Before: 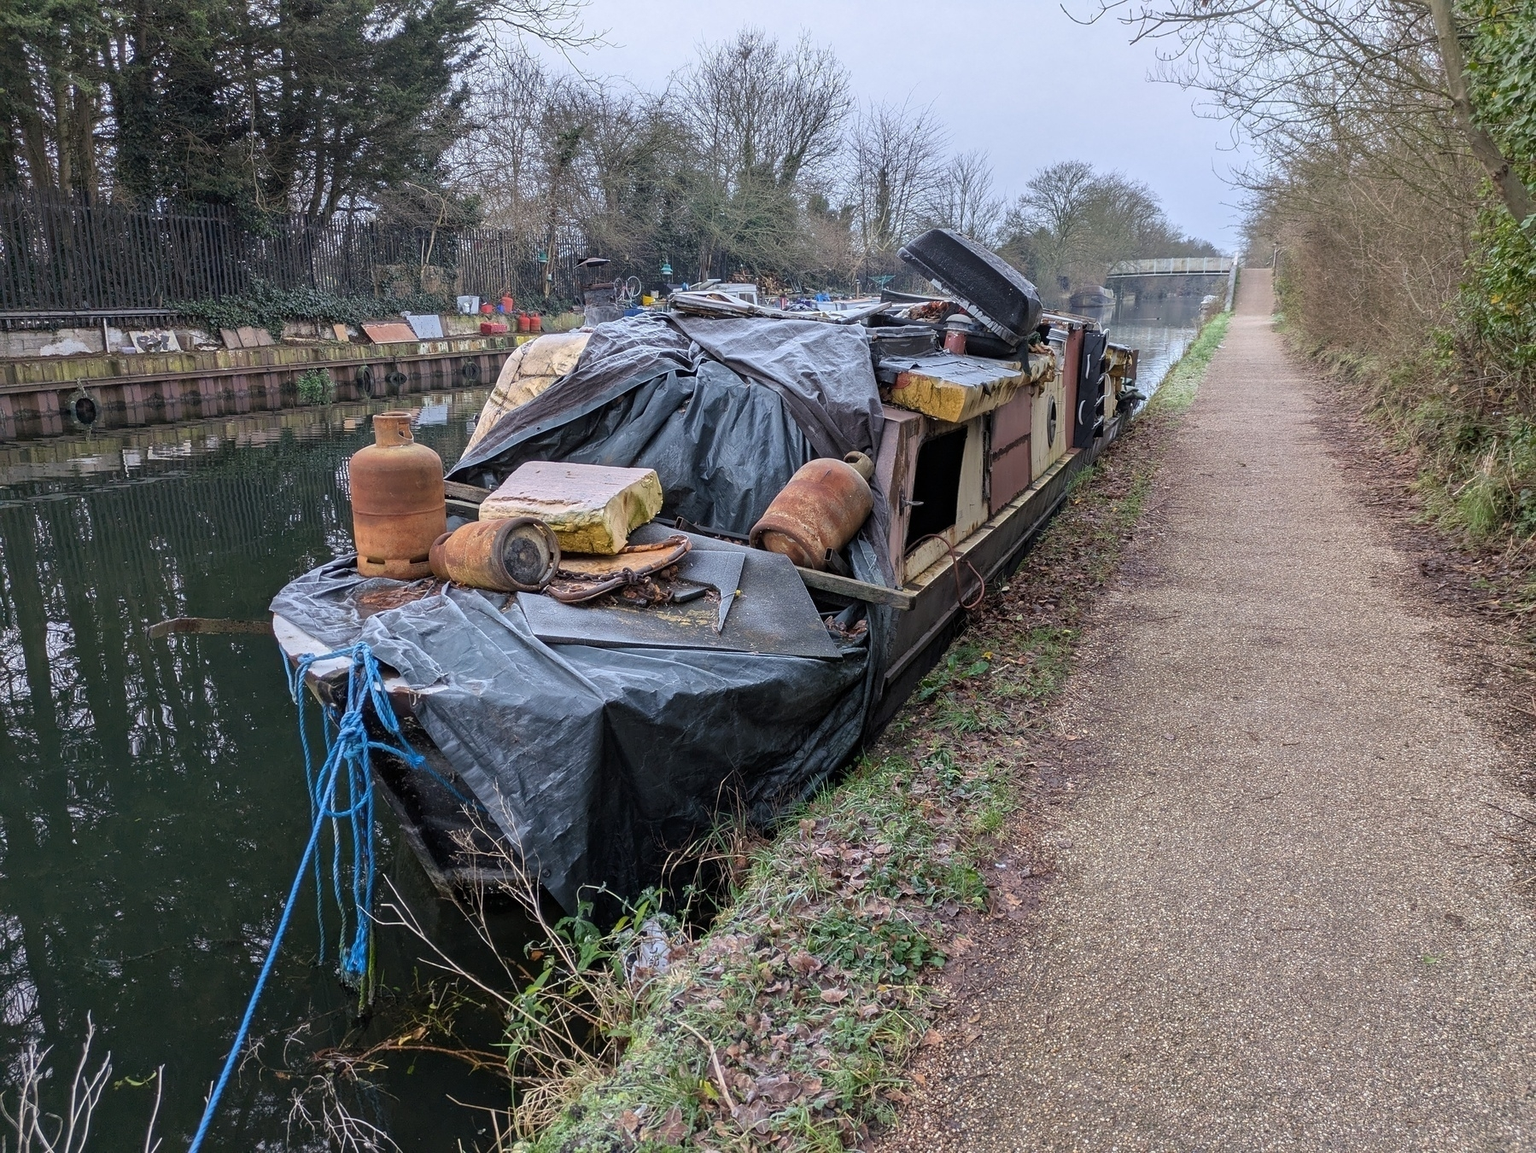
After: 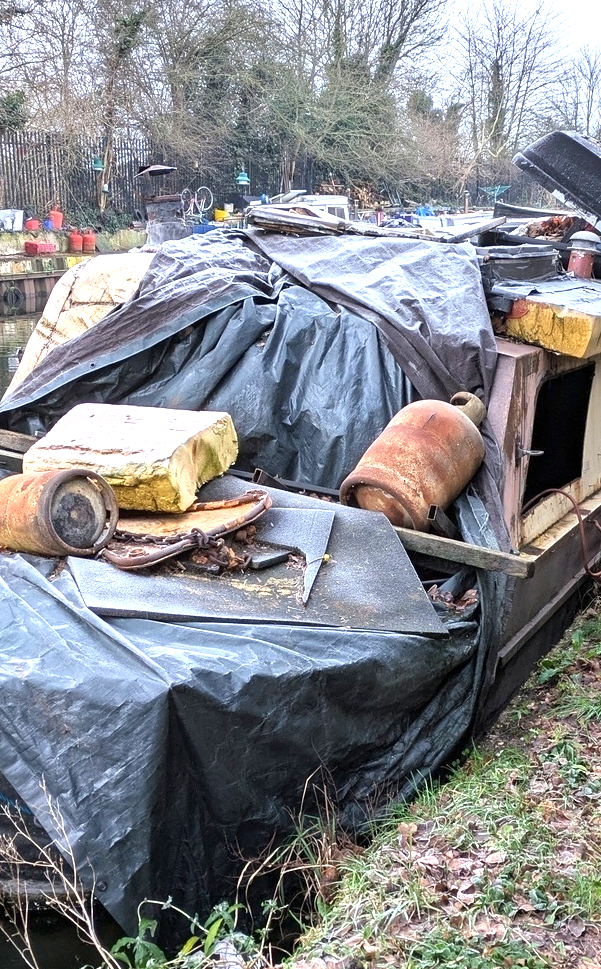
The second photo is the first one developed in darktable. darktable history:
crop and rotate: left 29.959%, top 10.16%, right 36.577%, bottom 18.094%
exposure: exposure 1.092 EV, compensate exposure bias true, compensate highlight preservation false
